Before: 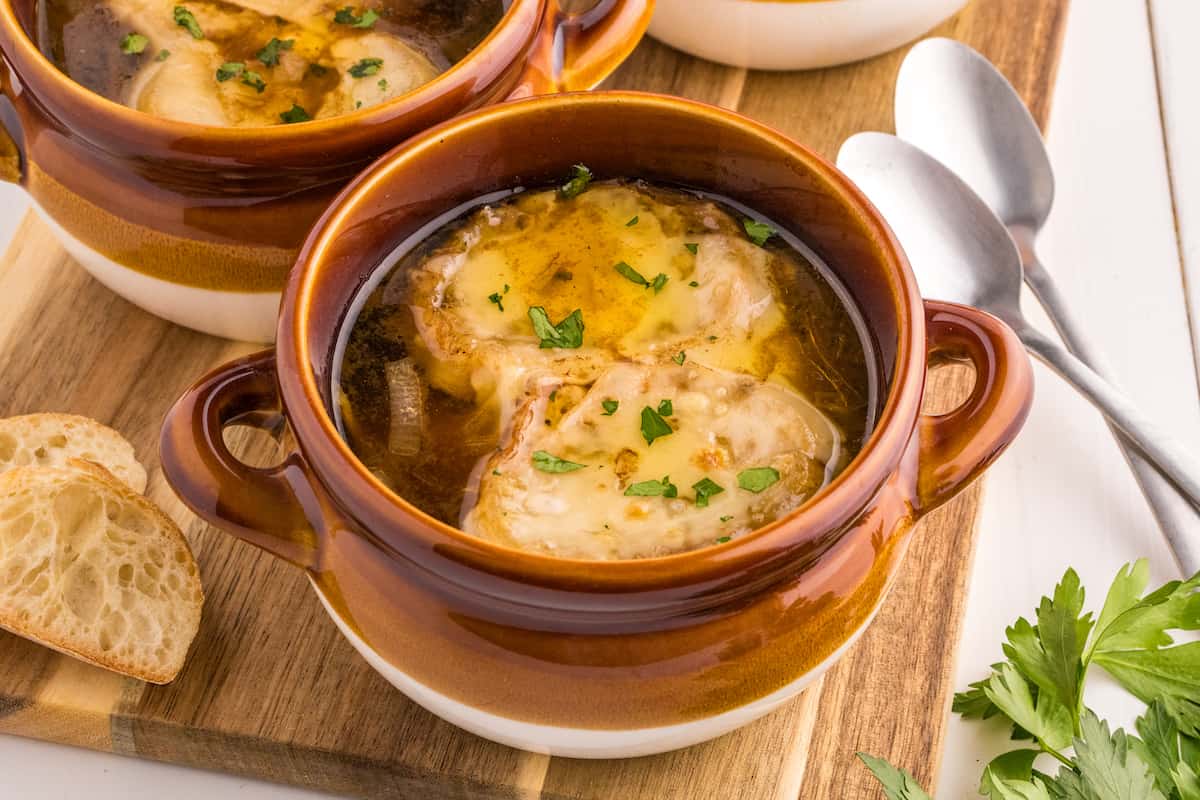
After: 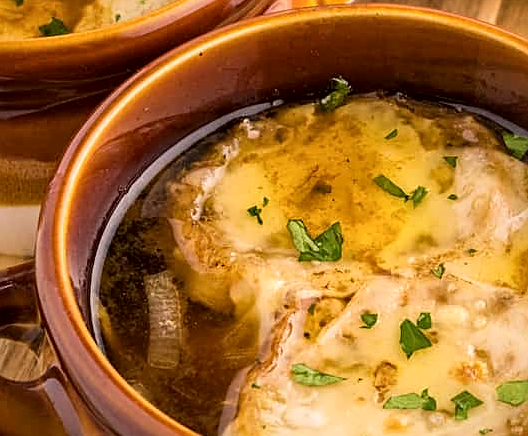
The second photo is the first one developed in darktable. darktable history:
crop: left 20.083%, top 10.915%, right 35.883%, bottom 34.576%
sharpen: on, module defaults
local contrast: mode bilateral grid, contrast 20, coarseness 49, detail 144%, midtone range 0.2
shadows and highlights: shadows -23.56, highlights 47.39, soften with gaussian
